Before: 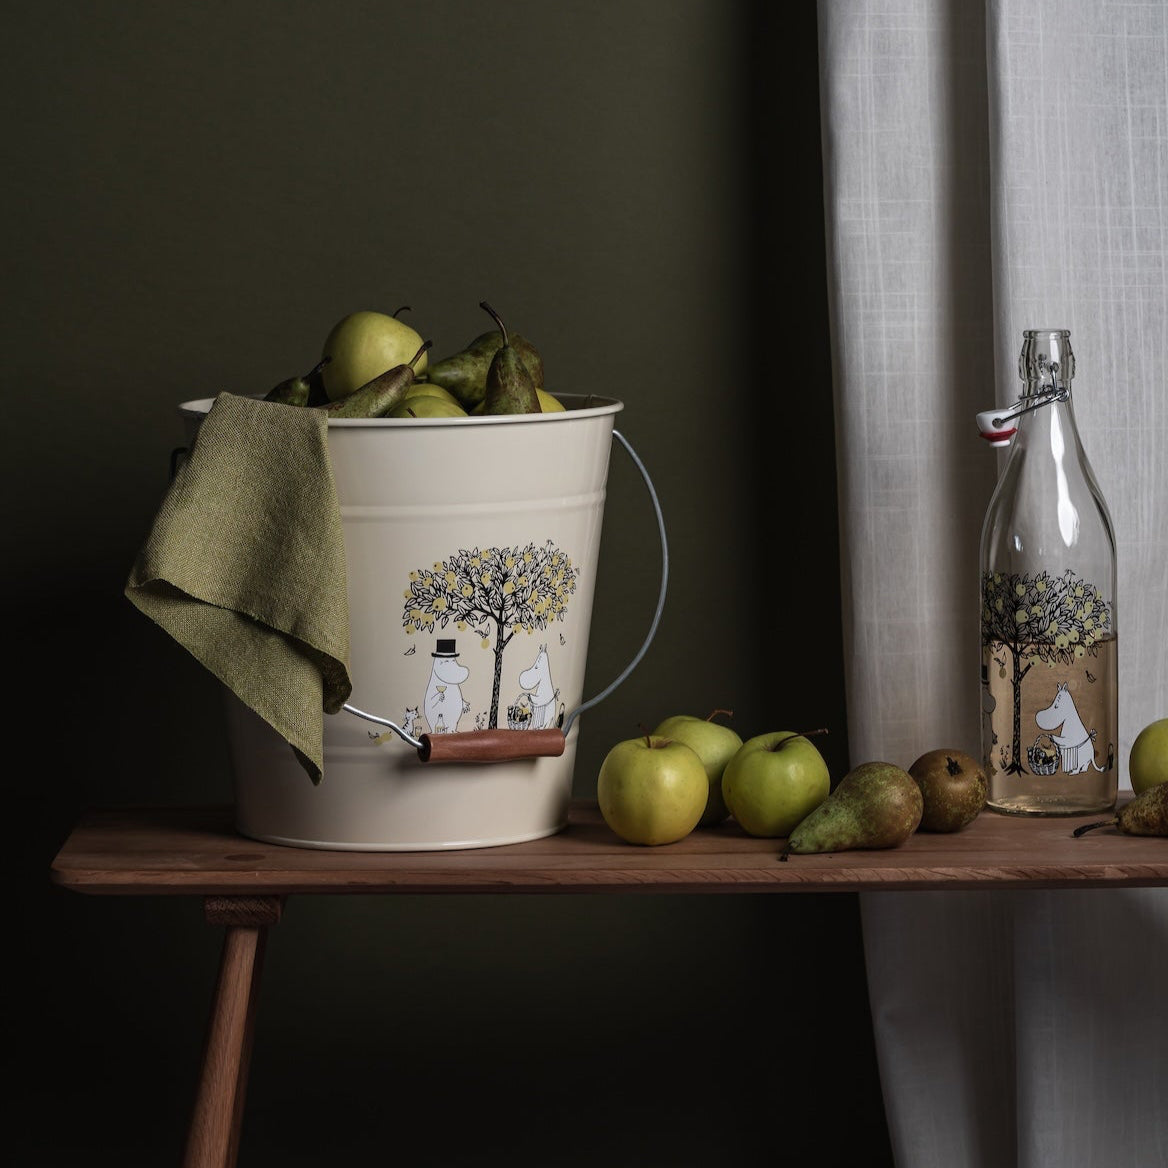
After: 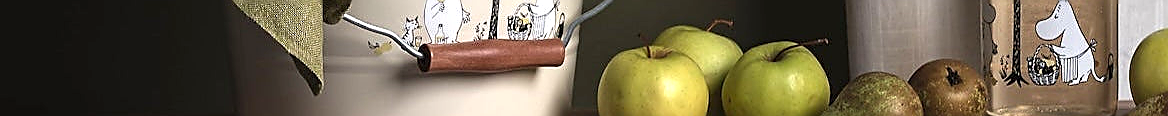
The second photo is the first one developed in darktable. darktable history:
exposure: black level correction 0, exposure 1 EV, compensate exposure bias true, compensate highlight preservation false
crop and rotate: top 59.084%, bottom 30.916%
sharpen: radius 1.4, amount 1.25, threshold 0.7
